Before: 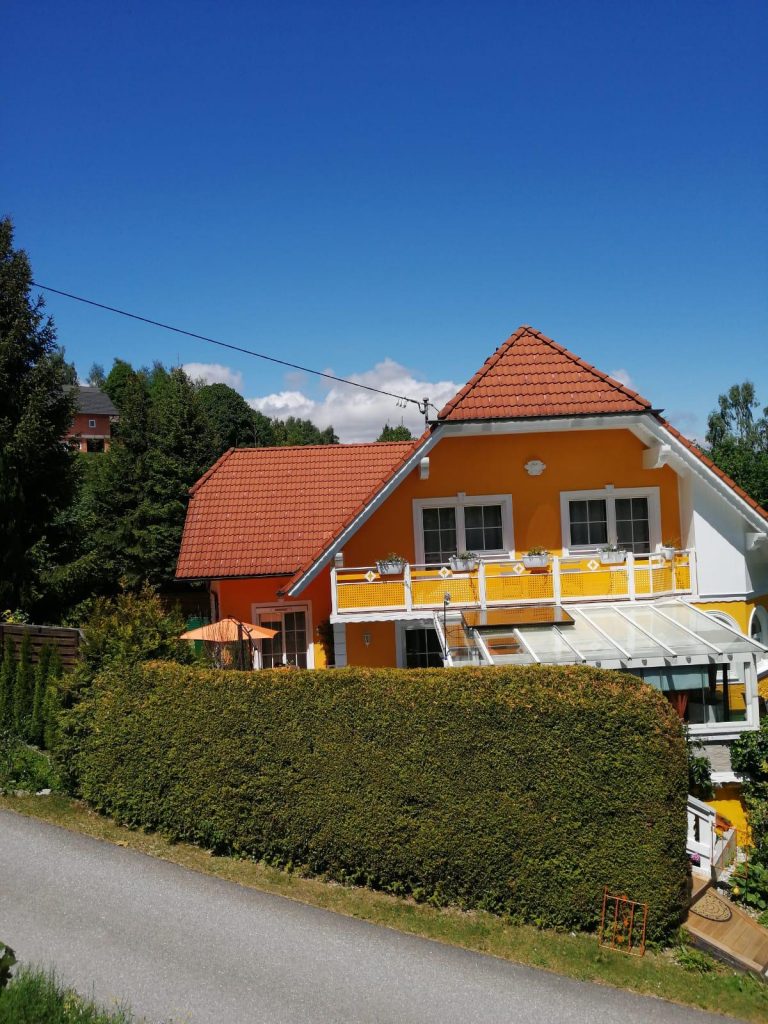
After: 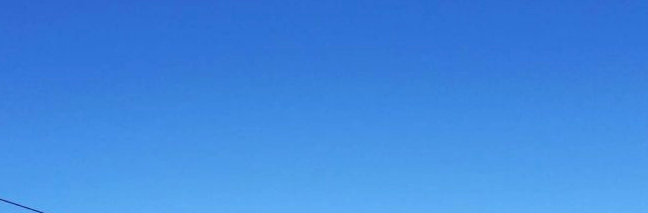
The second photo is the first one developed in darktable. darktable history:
exposure: exposure 0.668 EV, compensate highlight preservation false
crop and rotate: left 9.713%, top 9.612%, right 5.901%, bottom 69.546%
